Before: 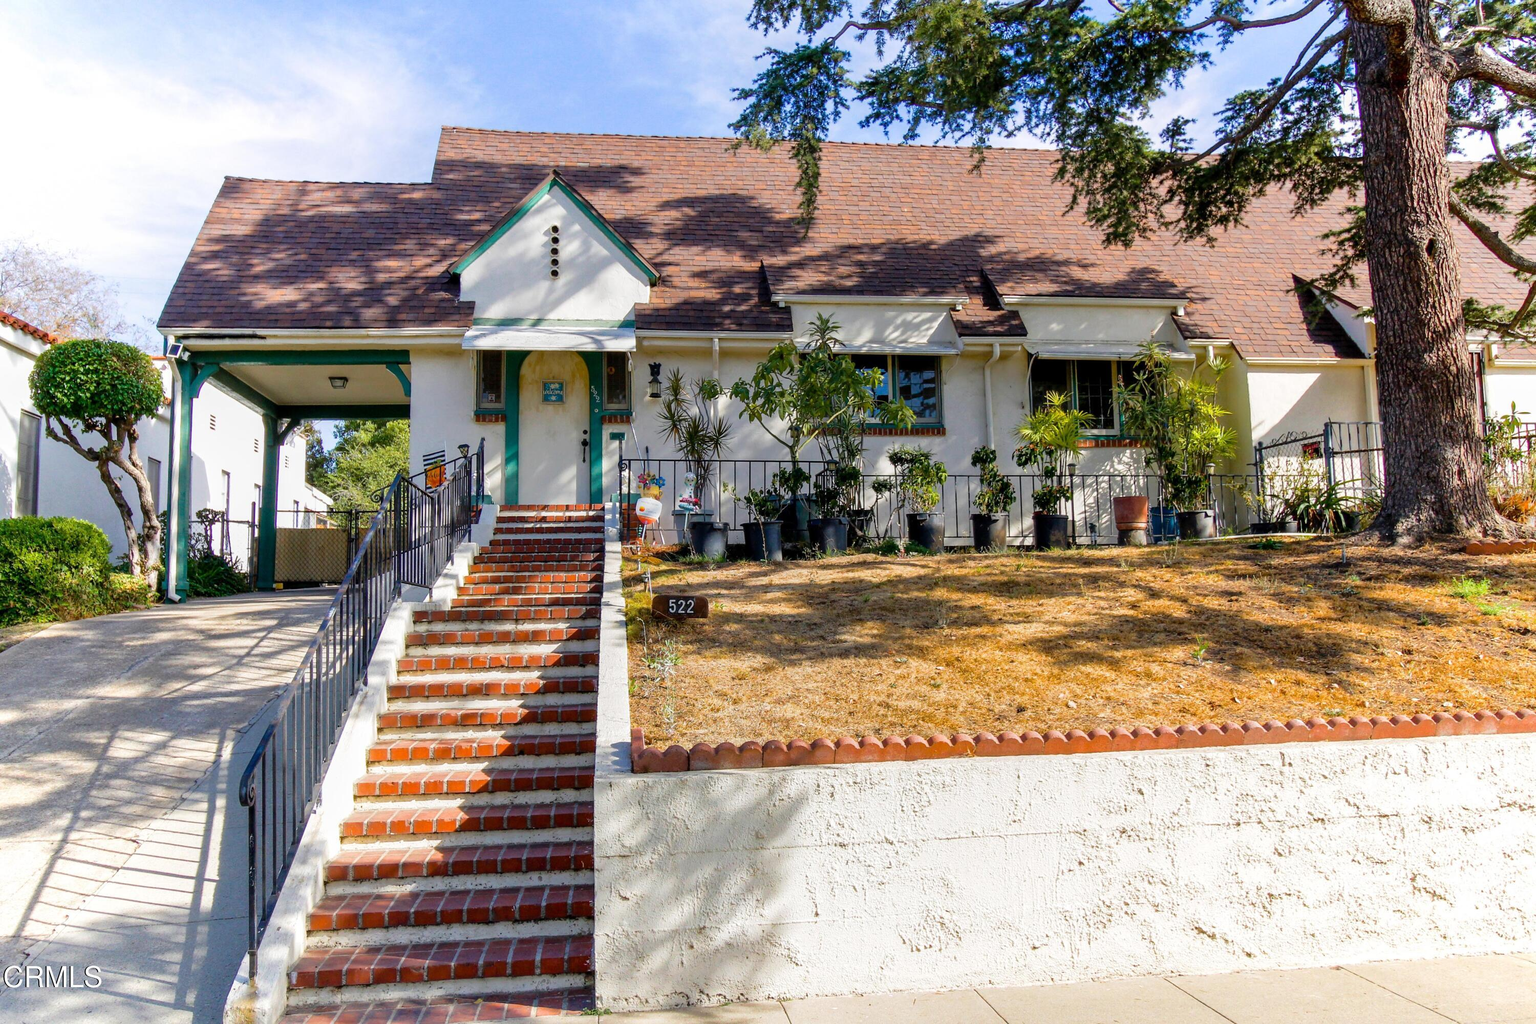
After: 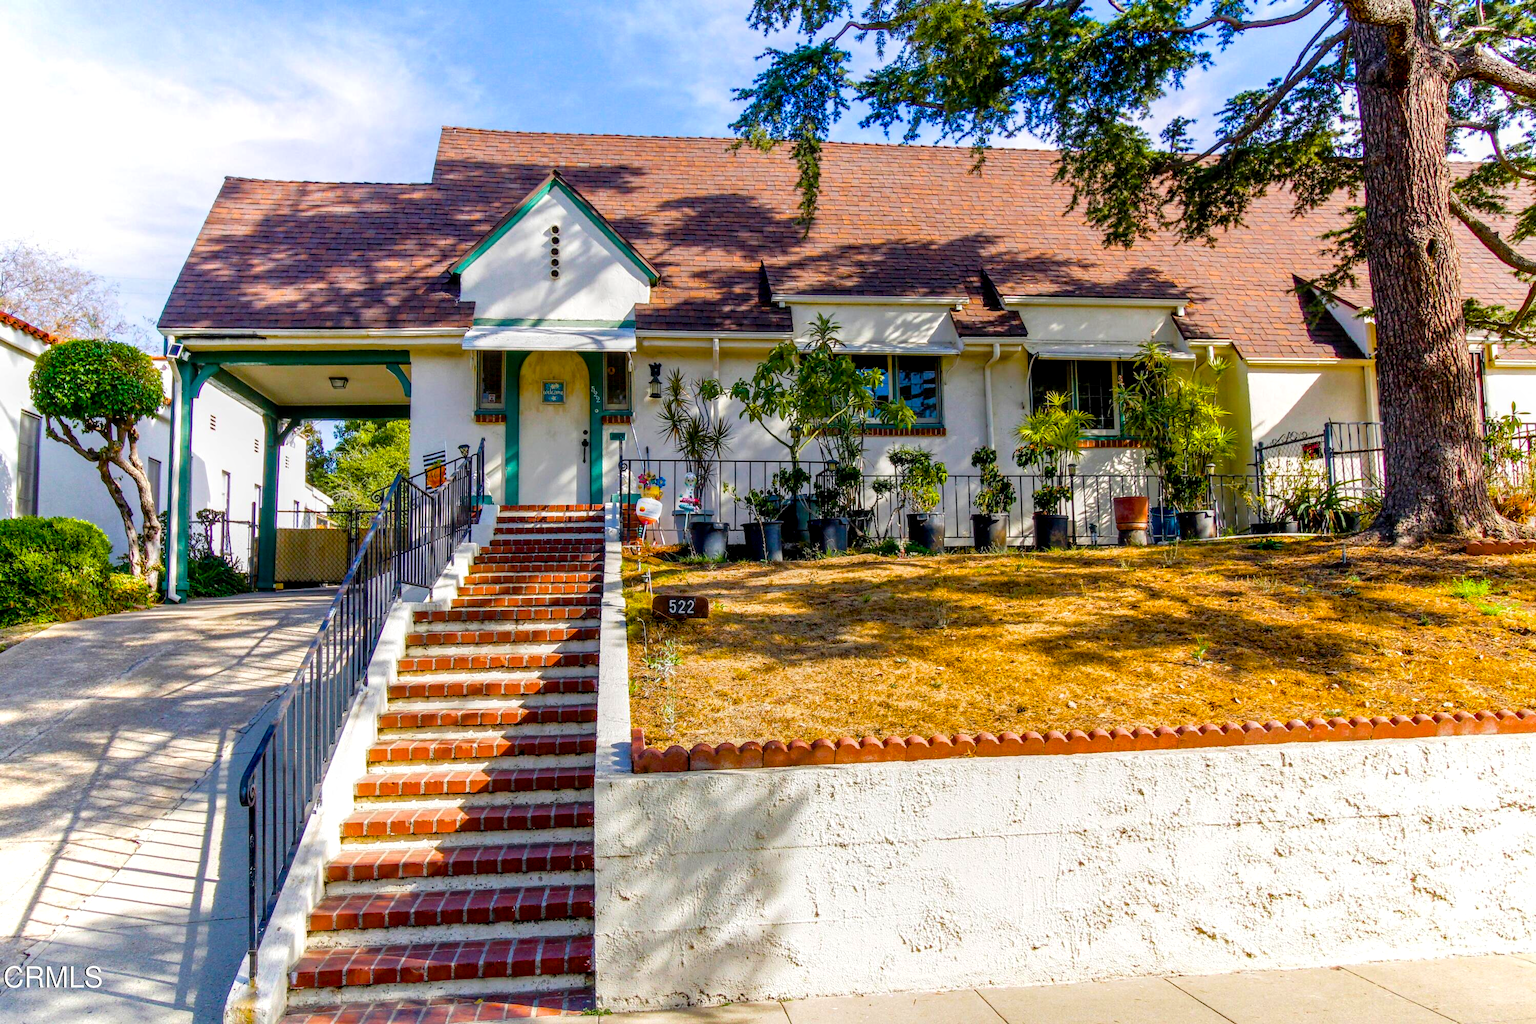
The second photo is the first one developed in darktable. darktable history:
local contrast: detail 130%
color balance rgb: perceptual saturation grading › global saturation 36.555%, perceptual saturation grading › shadows 35.706%, global vibrance 14.265%
